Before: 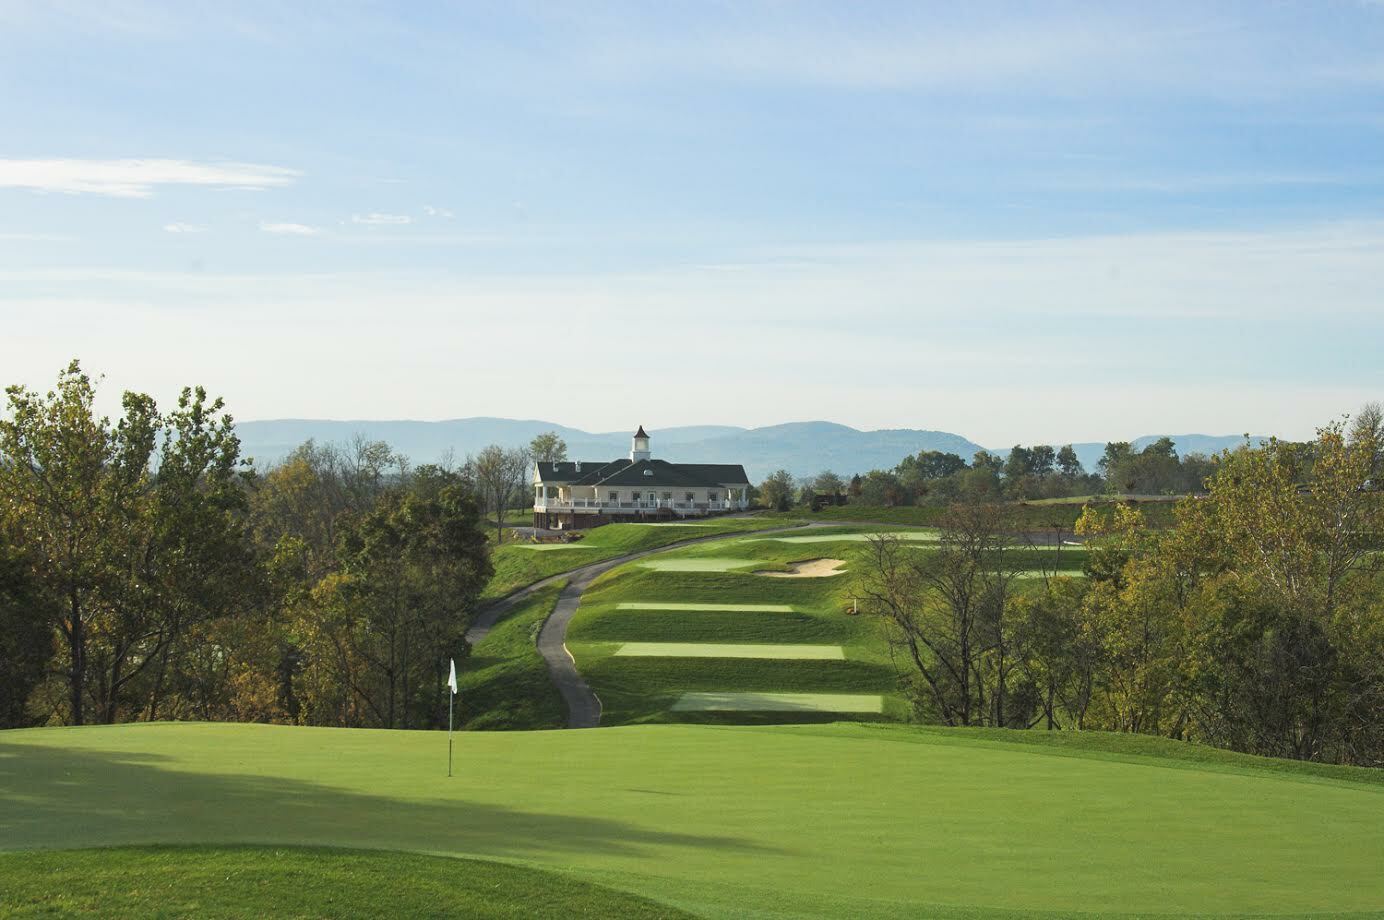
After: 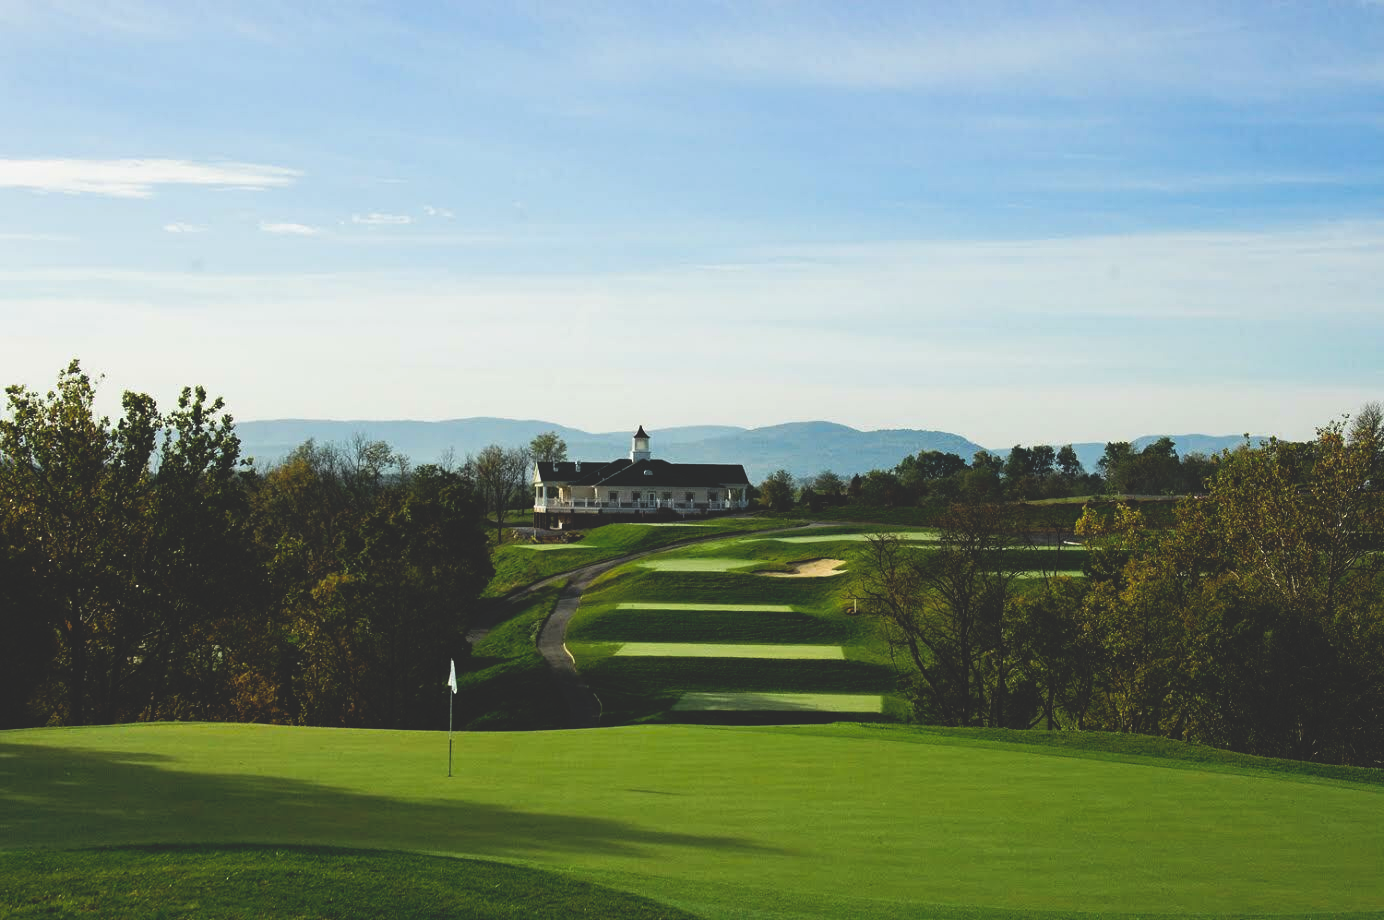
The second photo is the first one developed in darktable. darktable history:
base curve: curves: ch0 [(0, 0.02) (0.083, 0.036) (1, 1)], preserve colors none
